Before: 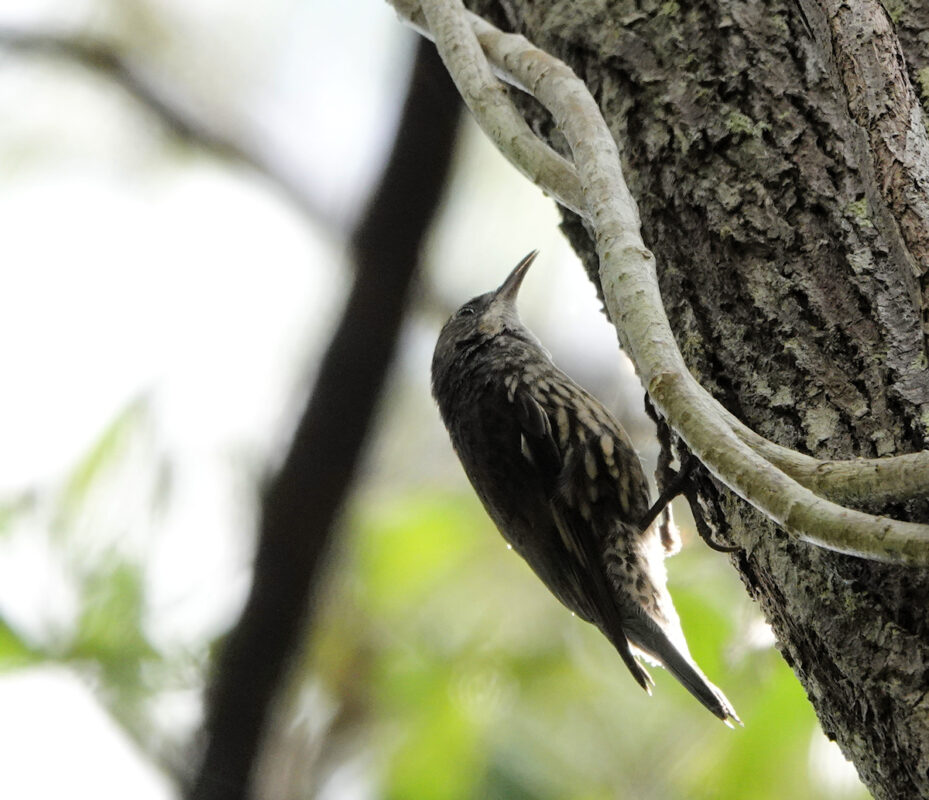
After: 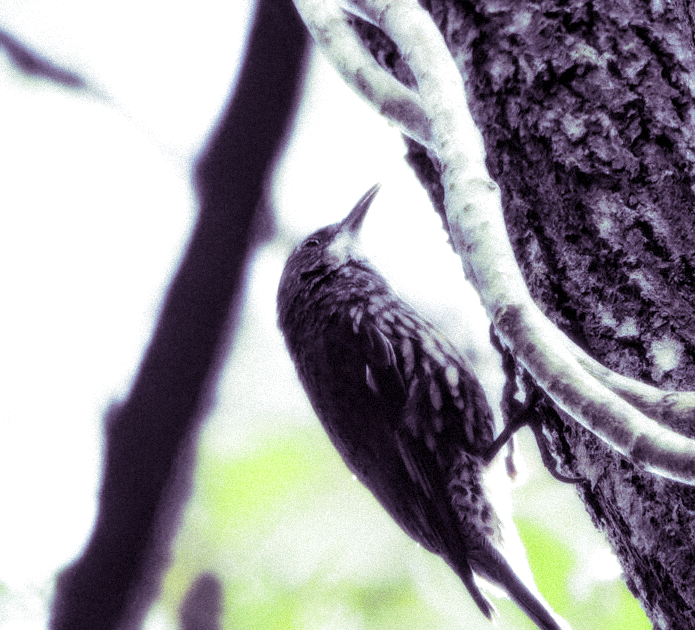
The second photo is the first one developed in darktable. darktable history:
white balance: red 0.871, blue 1.249
split-toning: shadows › hue 266.4°, shadows › saturation 0.4, highlights › hue 61.2°, highlights › saturation 0.3, compress 0%
crop: left 16.768%, top 8.653%, right 8.362%, bottom 12.485%
bloom: size 0%, threshold 54.82%, strength 8.31%
grain: mid-tones bias 0%
local contrast: detail 130%
